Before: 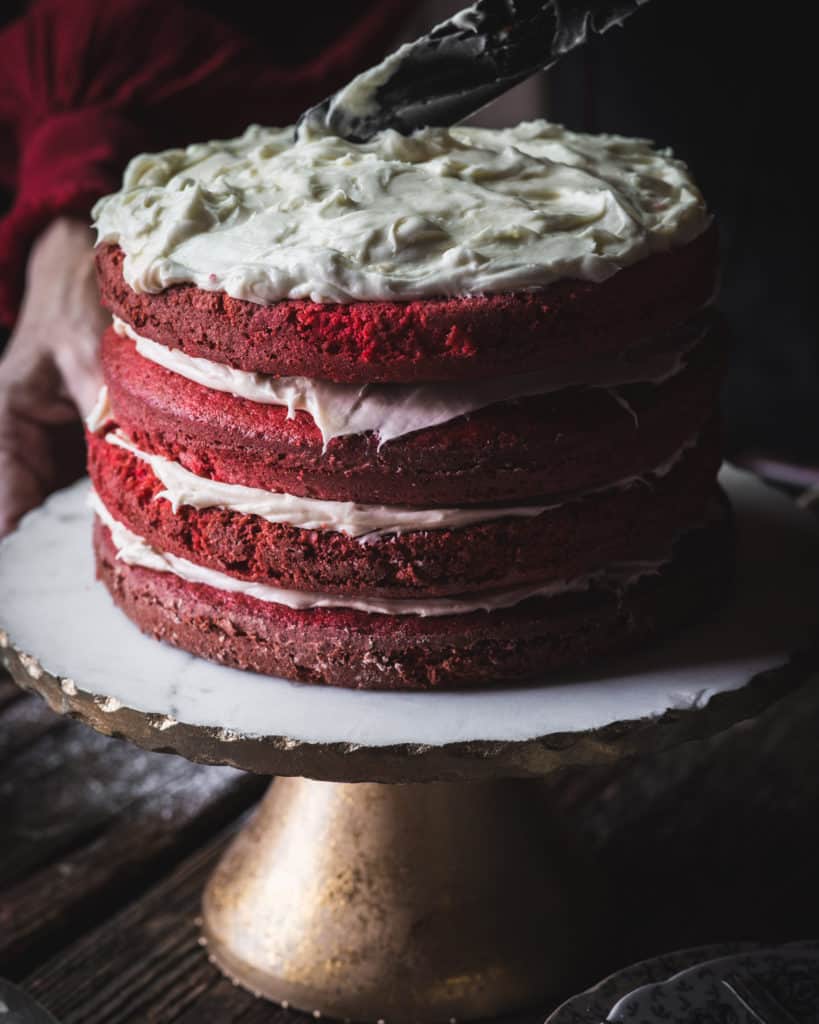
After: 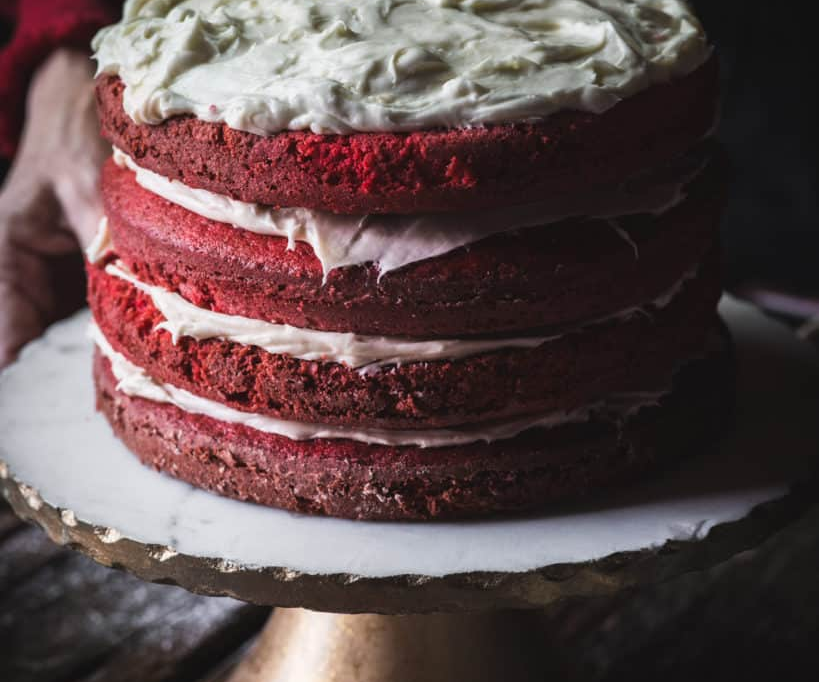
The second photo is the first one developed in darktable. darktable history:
crop: top 16.57%, bottom 16.737%
